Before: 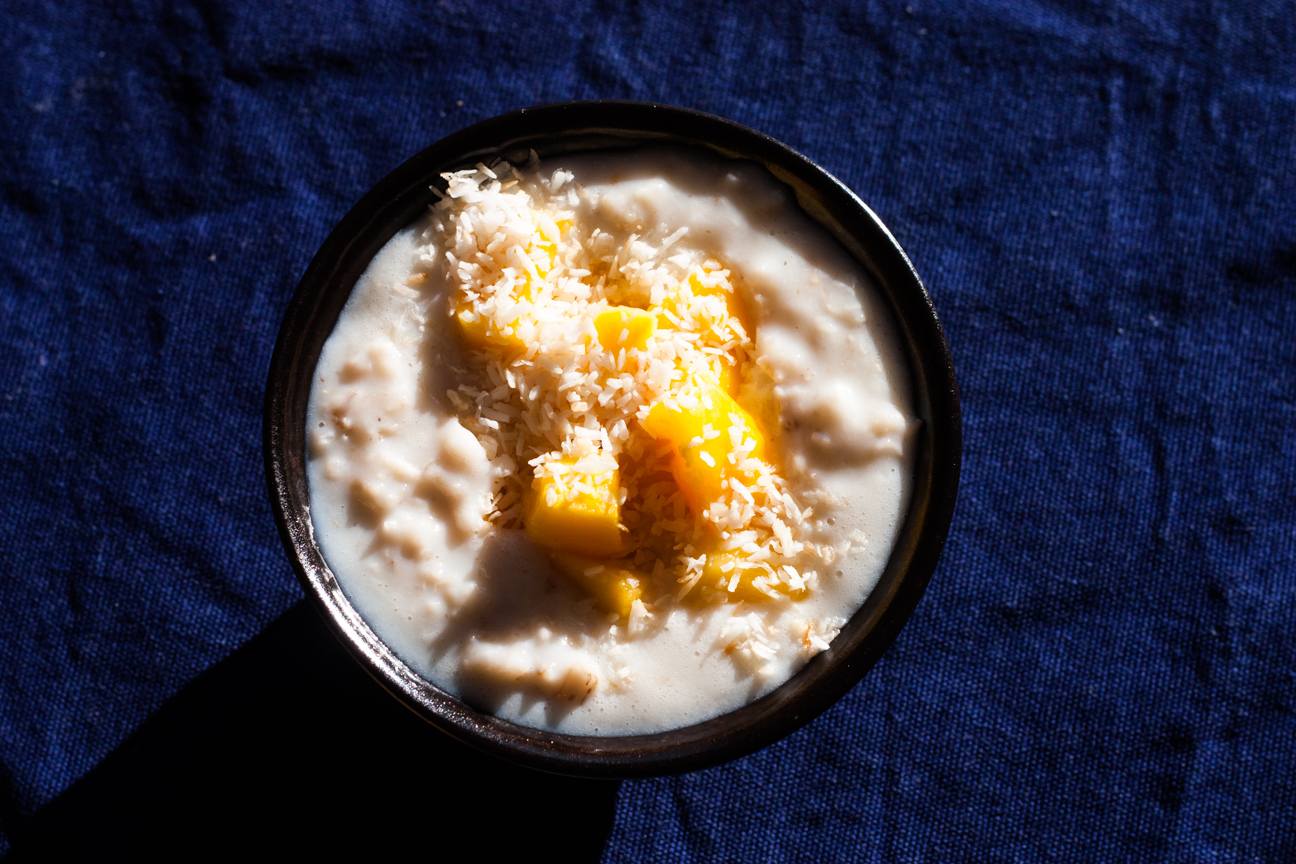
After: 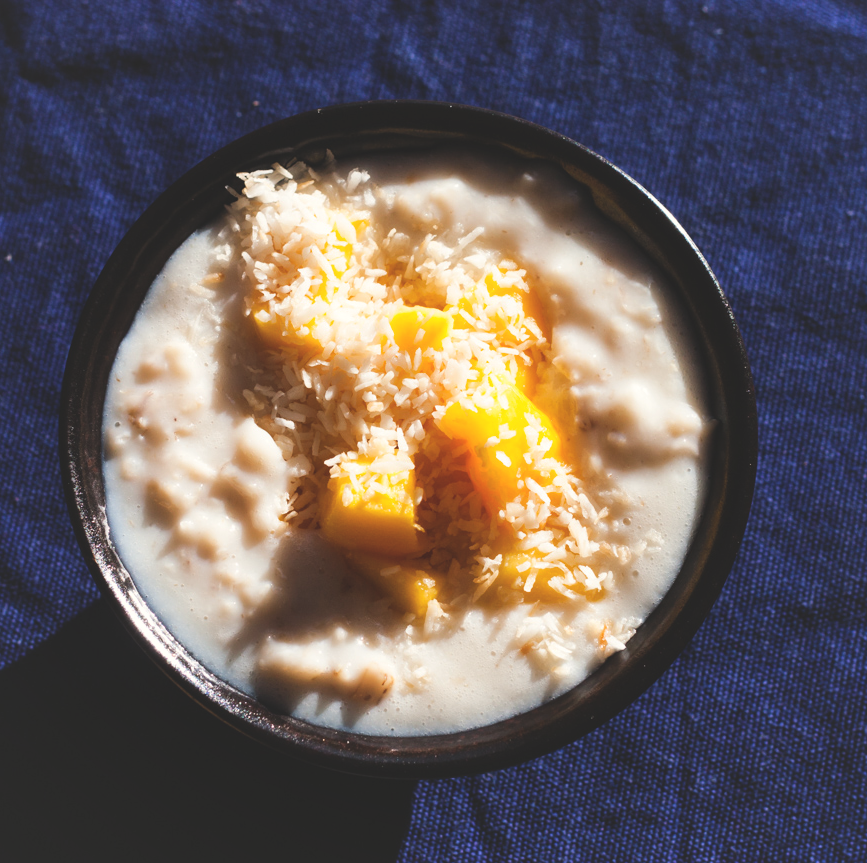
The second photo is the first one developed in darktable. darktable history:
shadows and highlights: radius 266.18, soften with gaussian
crop and rotate: left 15.816%, right 17.221%
color correction: highlights b* 2.96
exposure: black level correction -0.015, compensate highlight preservation false
